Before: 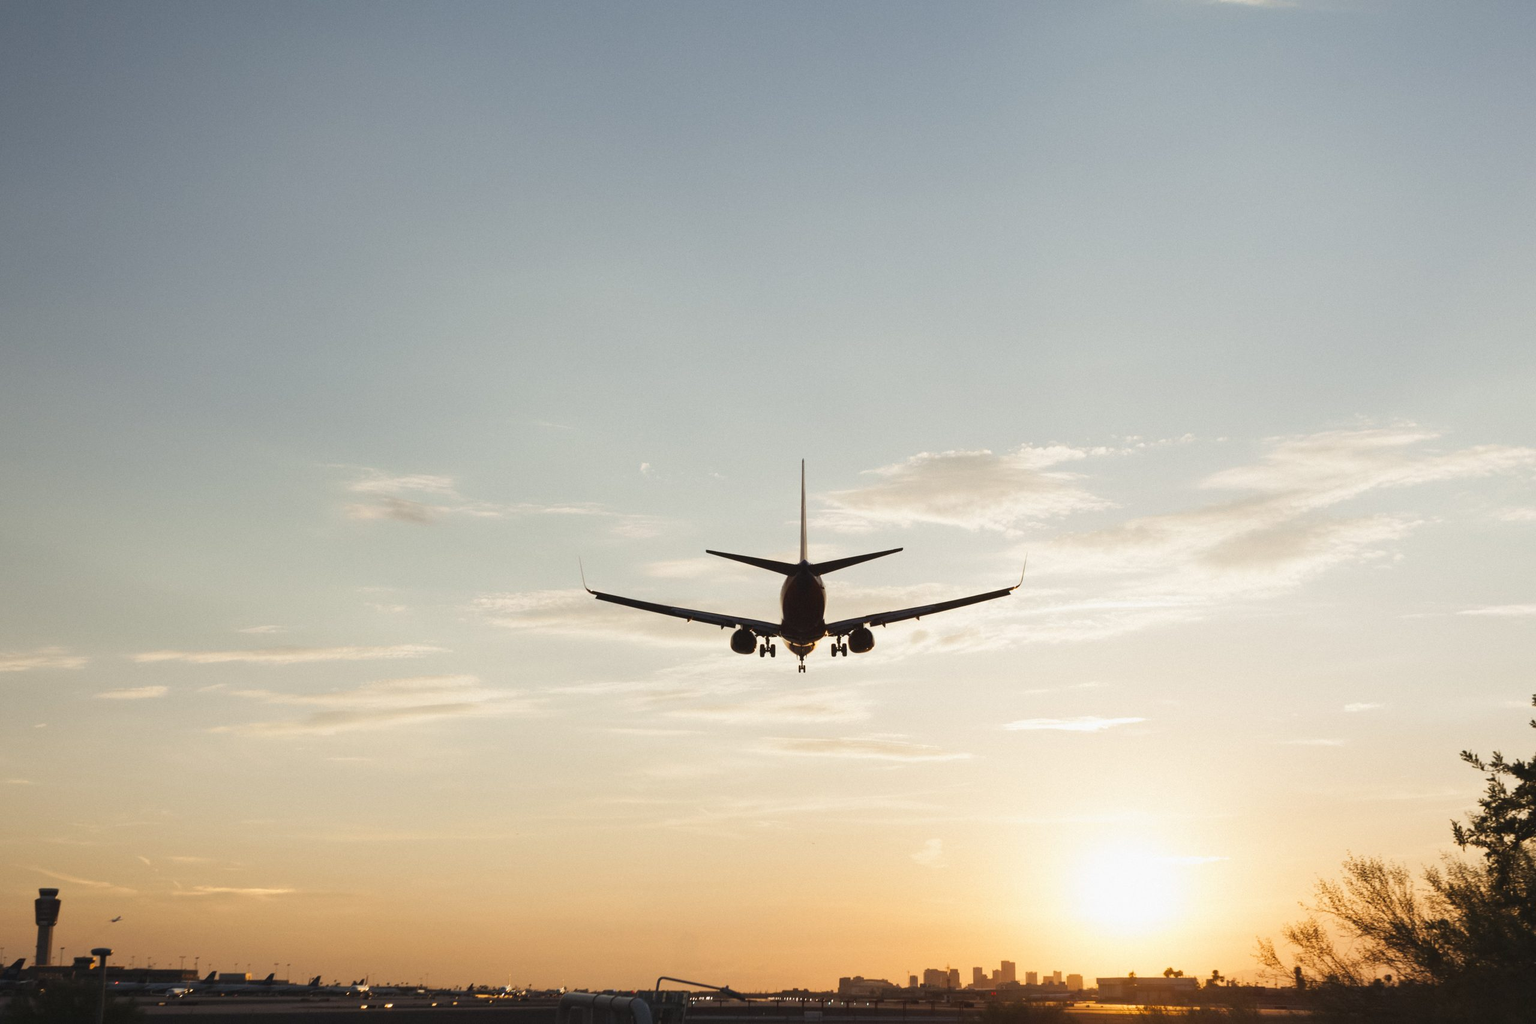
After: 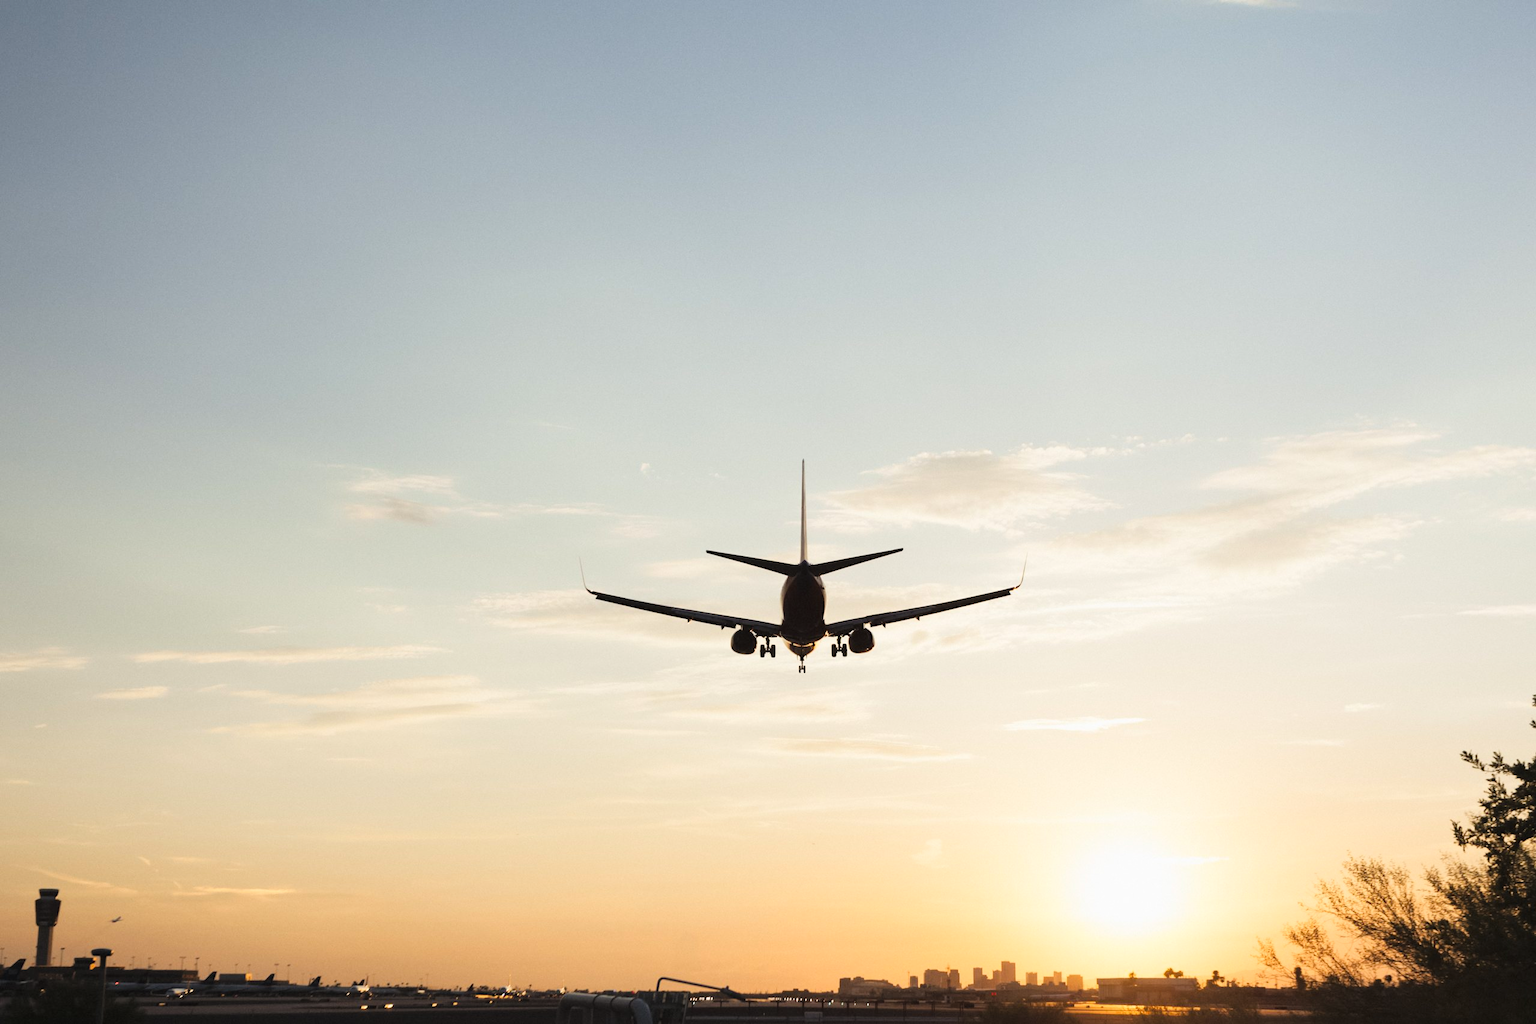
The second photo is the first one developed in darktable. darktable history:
white balance: emerald 1
tone curve: curves: ch0 [(0, 0) (0.004, 0.001) (0.133, 0.112) (0.325, 0.362) (0.832, 0.893) (1, 1)], color space Lab, linked channels, preserve colors none
